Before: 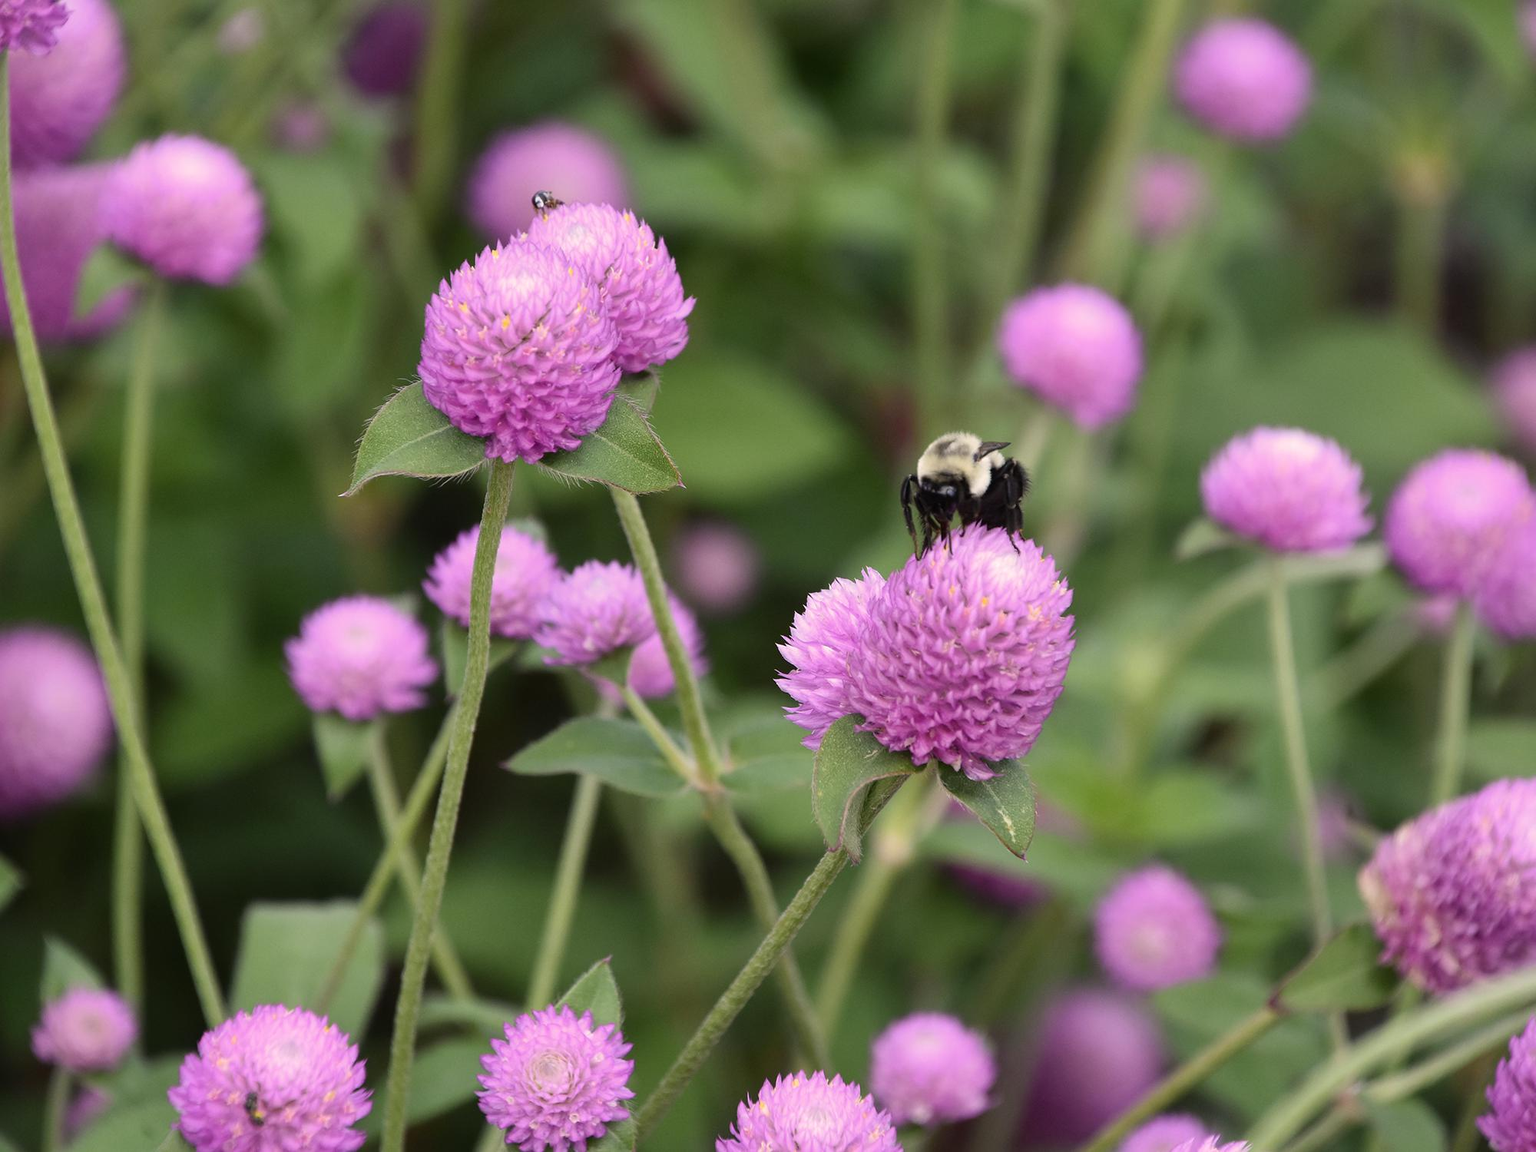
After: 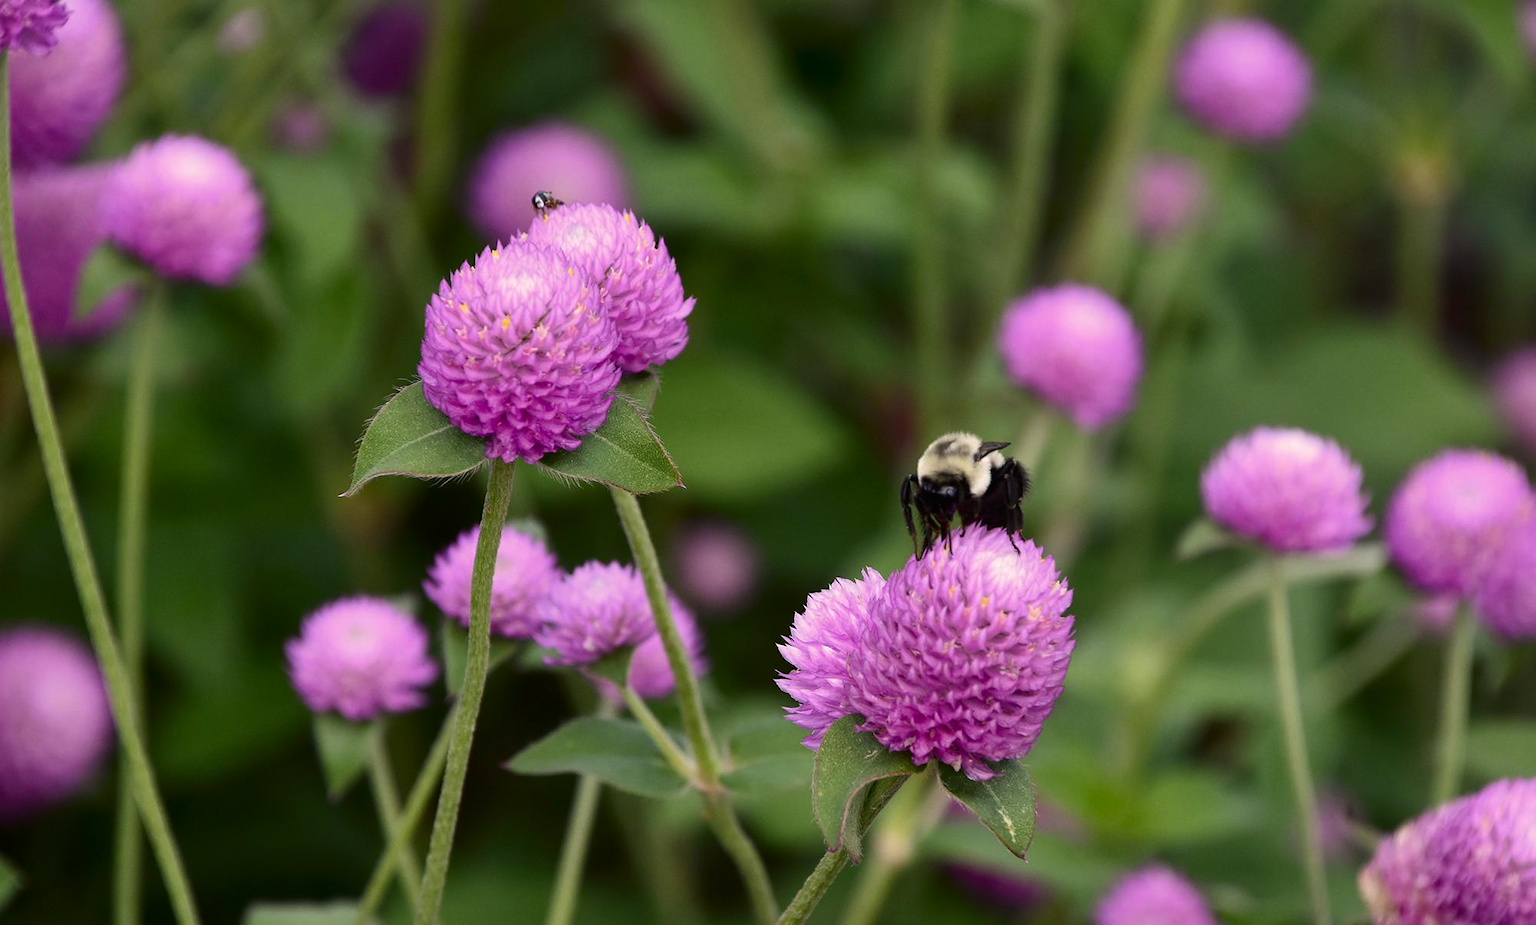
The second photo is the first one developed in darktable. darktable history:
crop: bottom 19.644%
contrast brightness saturation: contrast 0.07, brightness -0.14, saturation 0.11
